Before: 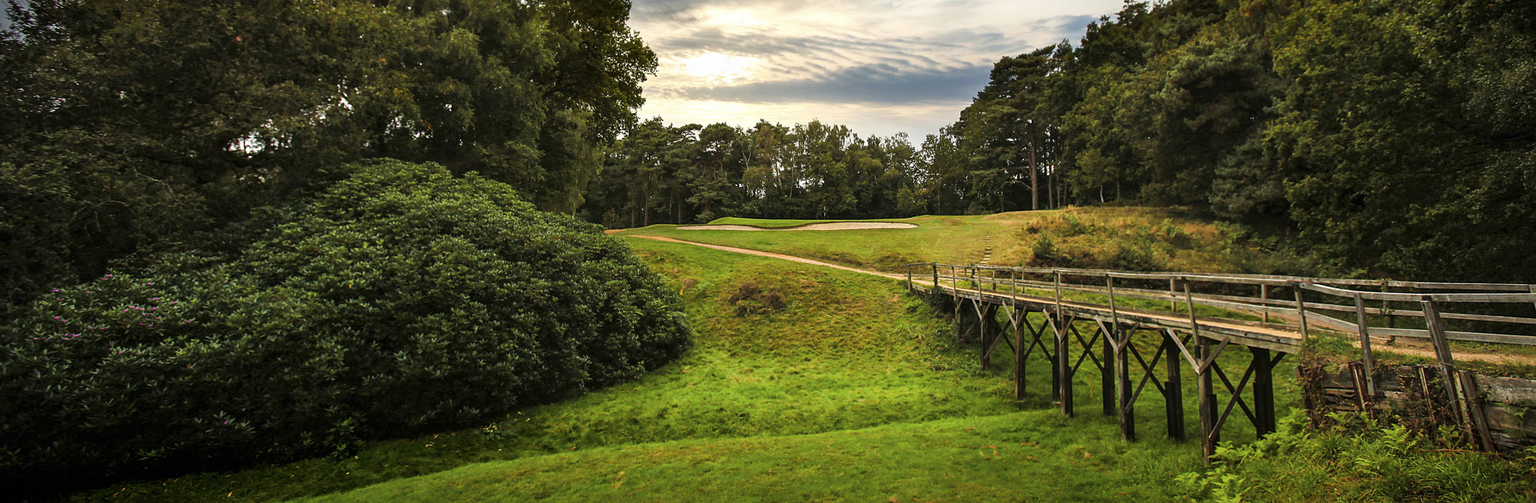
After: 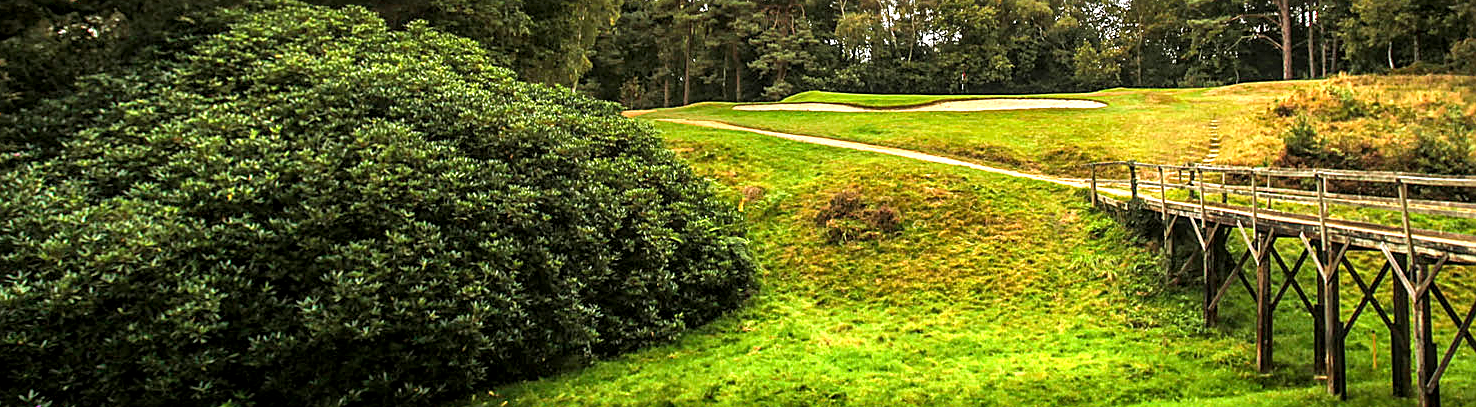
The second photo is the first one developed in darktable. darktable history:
exposure: black level correction 0, exposure 1 EV, compensate highlight preservation false
local contrast: detail 130%
crop: left 13.153%, top 31.477%, right 24.614%, bottom 16.059%
sharpen: on, module defaults
